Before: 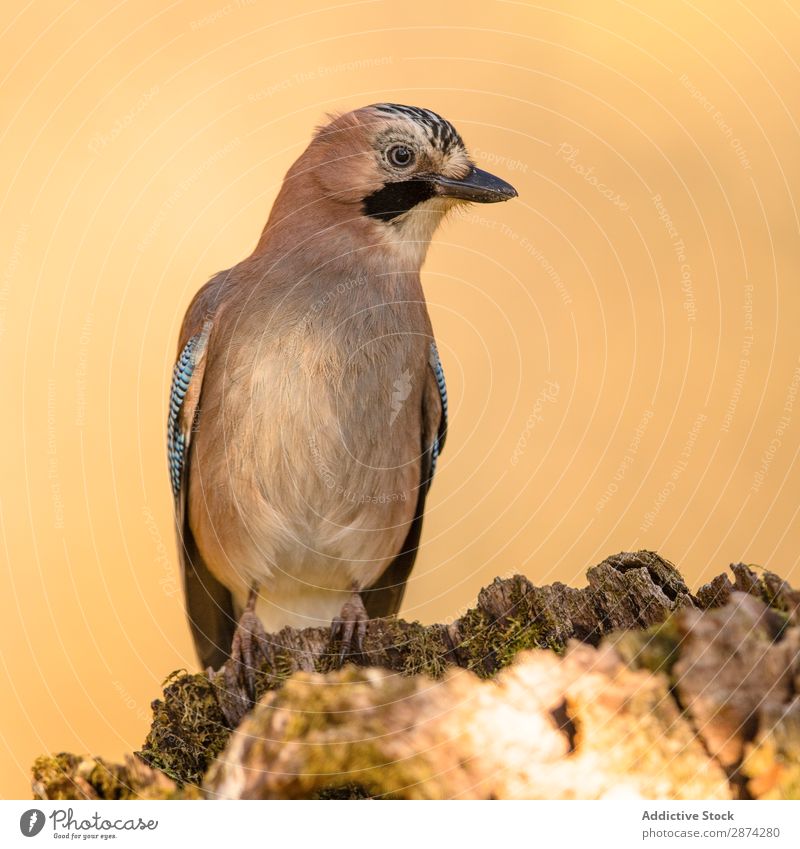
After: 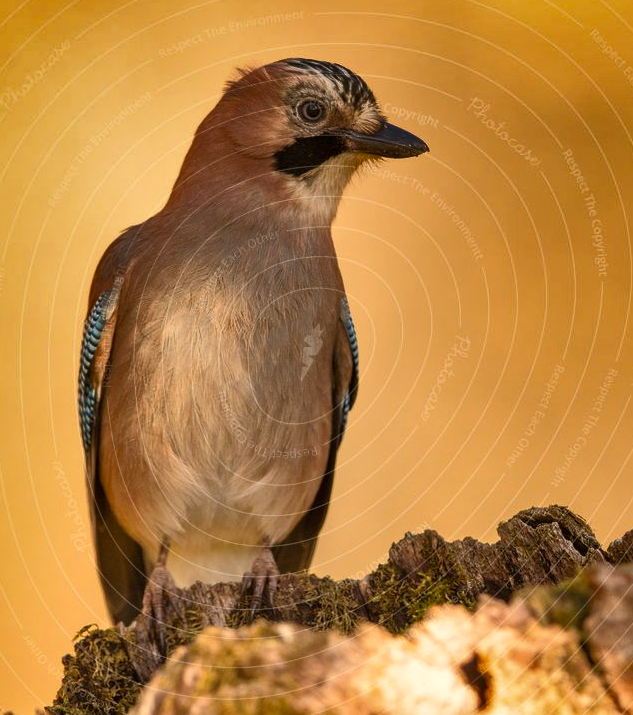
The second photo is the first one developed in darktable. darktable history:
shadows and highlights: shadows 24.5, highlights -78.15, soften with gaussian
crop: left 11.225%, top 5.381%, right 9.565%, bottom 10.314%
white balance: red 1.045, blue 0.932
